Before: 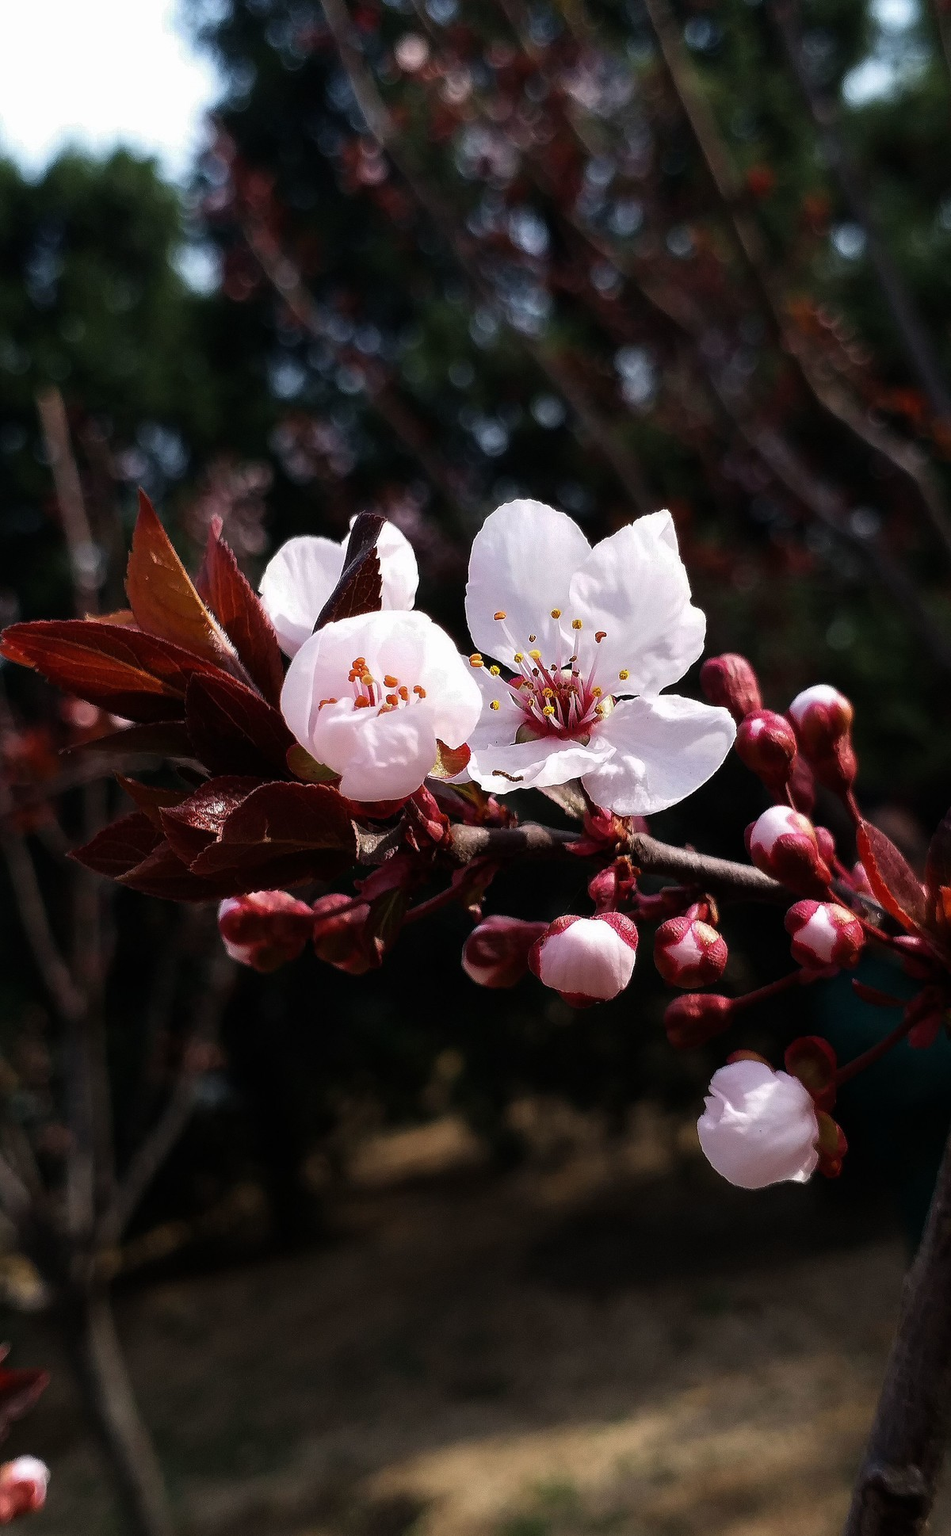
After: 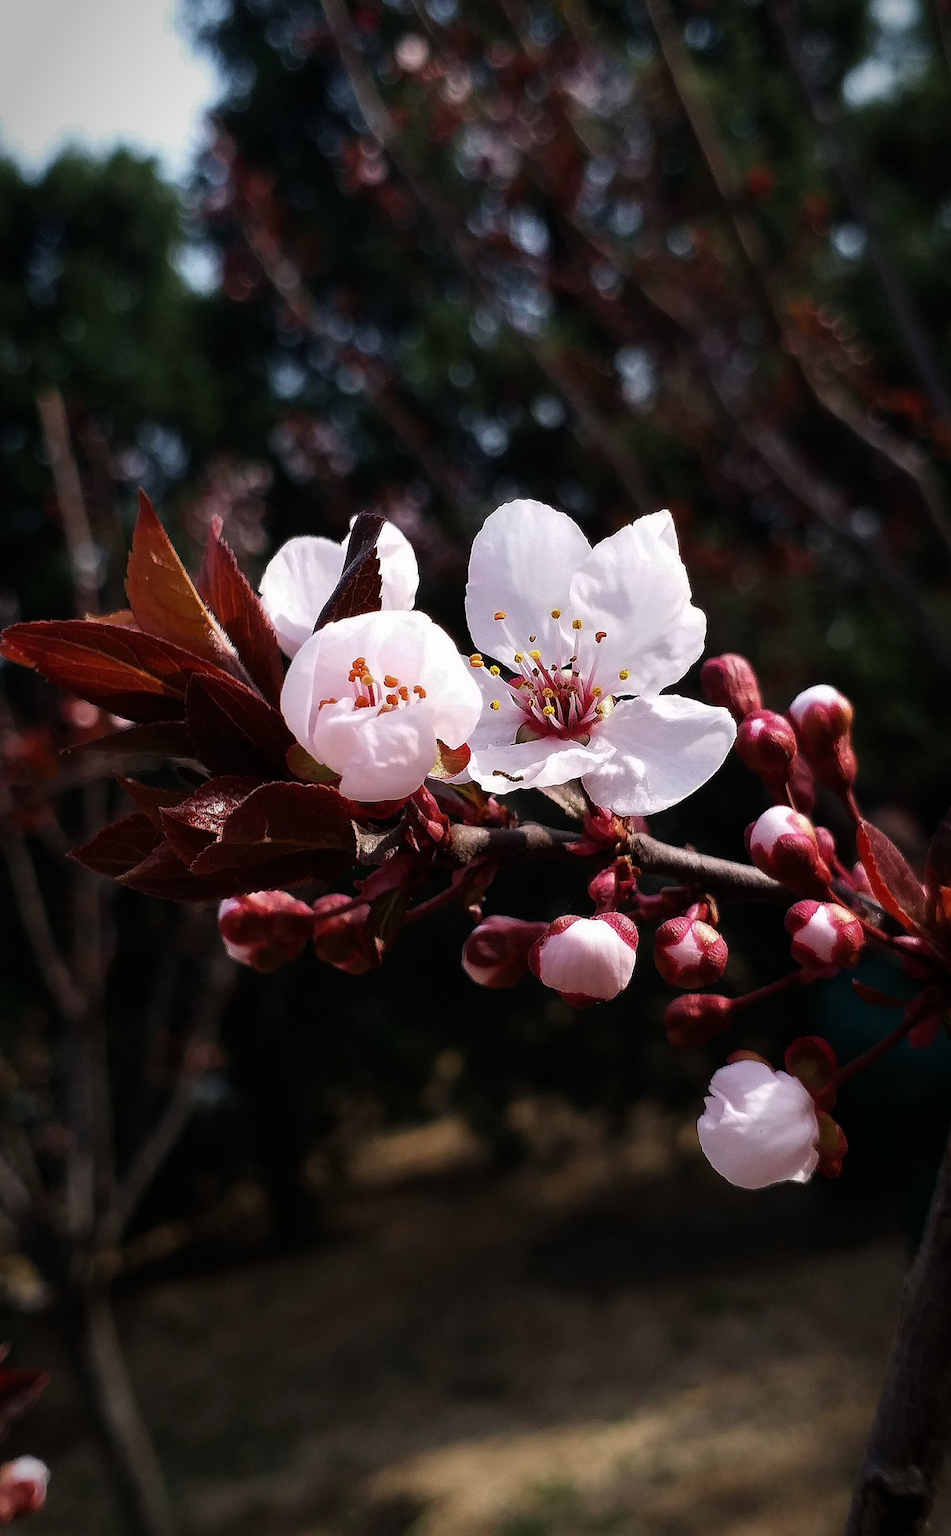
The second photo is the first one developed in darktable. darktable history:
color calibration: illuminant same as pipeline (D50), adaptation XYZ, x 0.346, y 0.358, temperature 5017.42 K
vignetting: saturation -0.033, automatic ratio true
